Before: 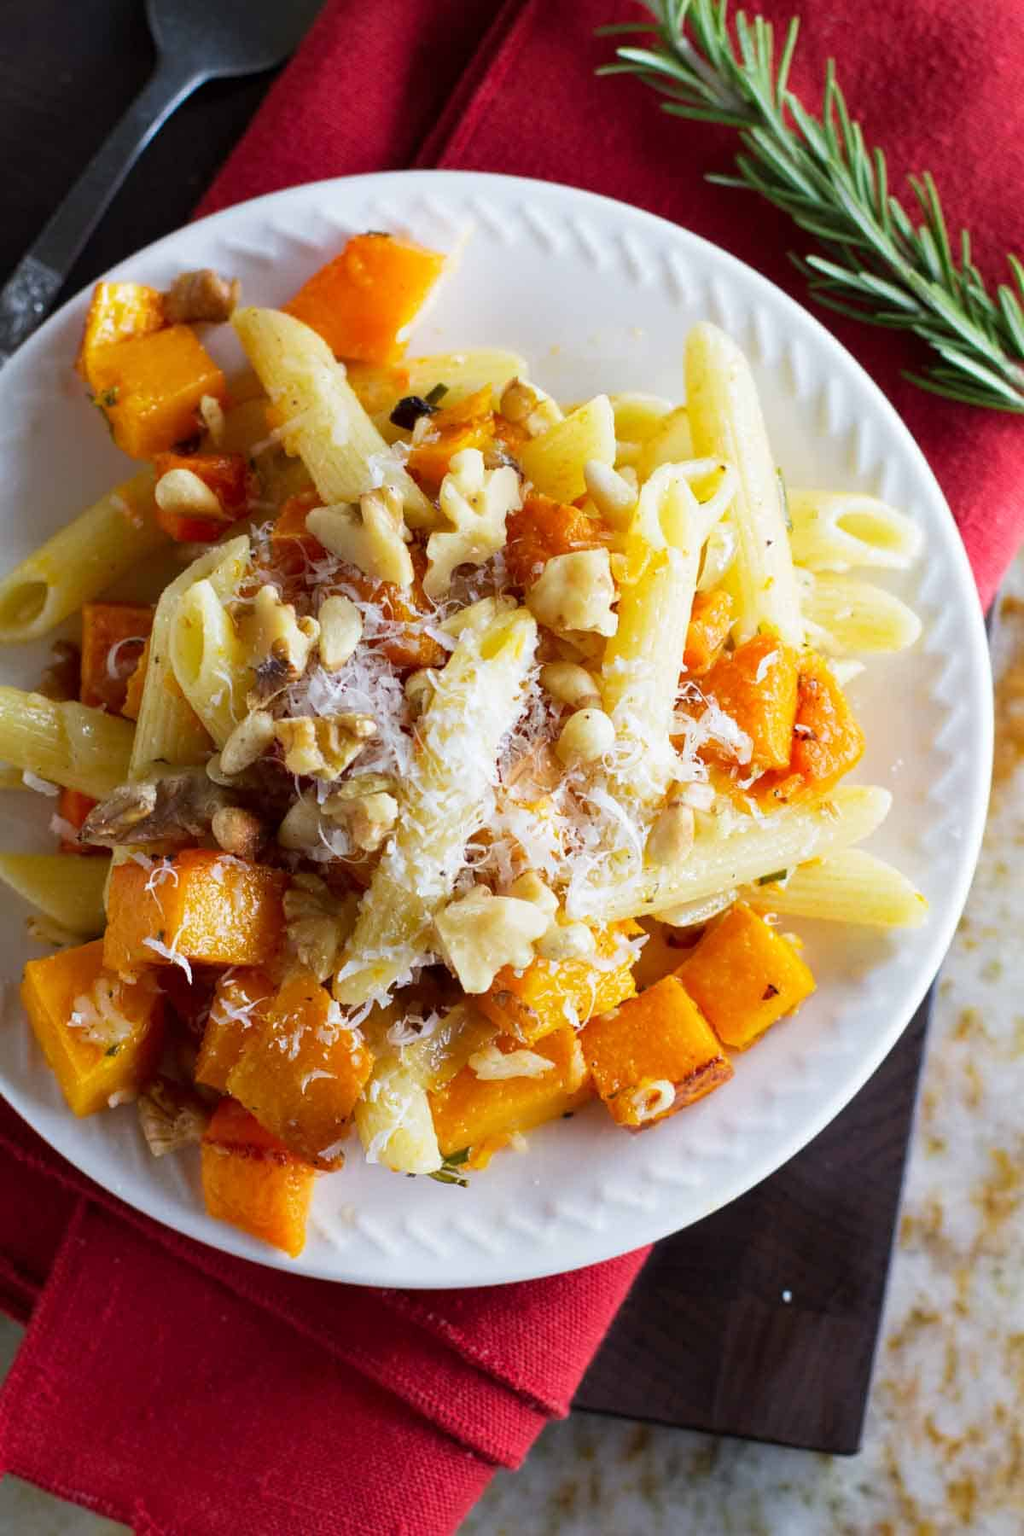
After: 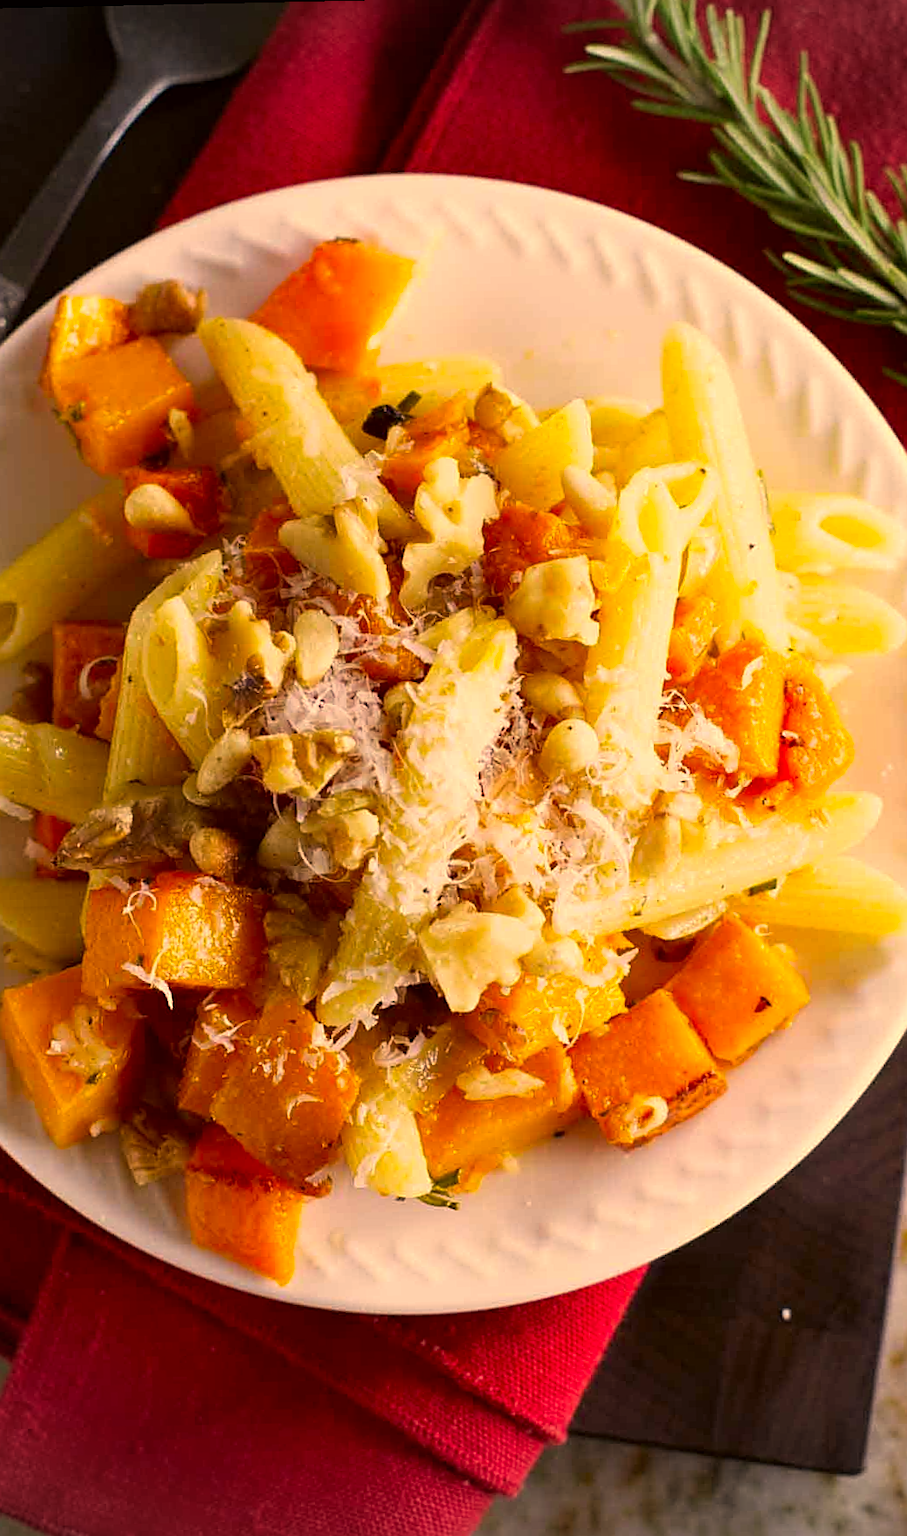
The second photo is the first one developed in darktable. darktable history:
crop and rotate: angle 1.24°, left 4.199%, top 0.852%, right 11.55%, bottom 2.459%
sharpen: on, module defaults
vignetting: unbound false
color correction: highlights a* 18.25, highlights b* 35.07, shadows a* 1.94, shadows b* 6.34, saturation 1.05
